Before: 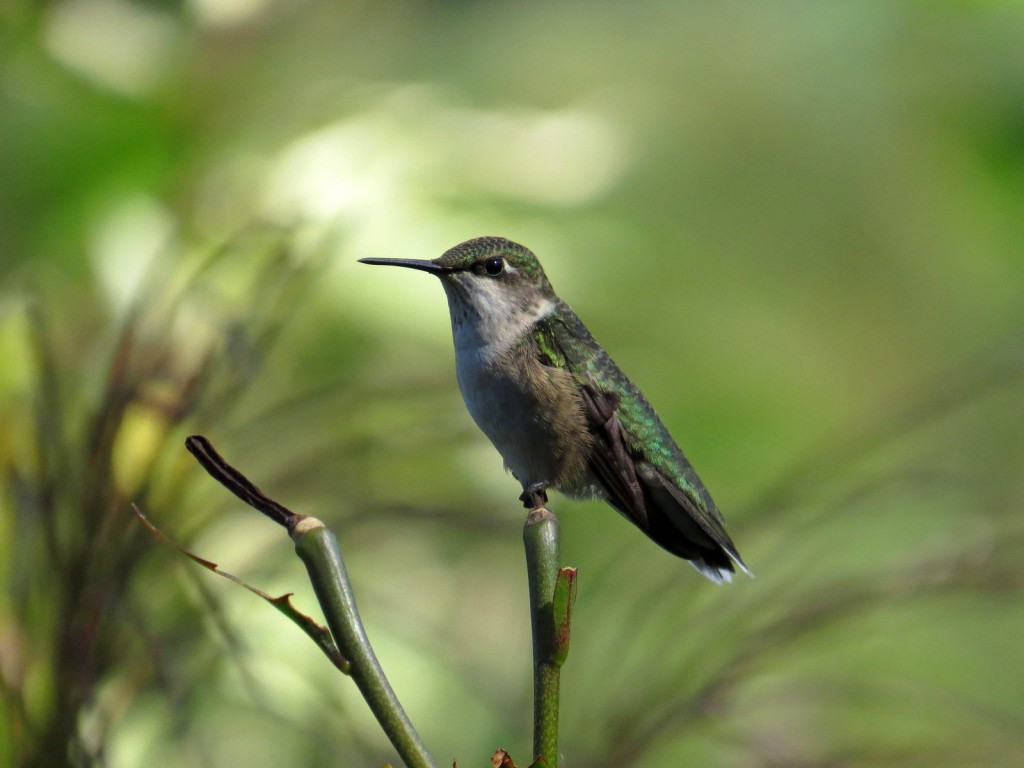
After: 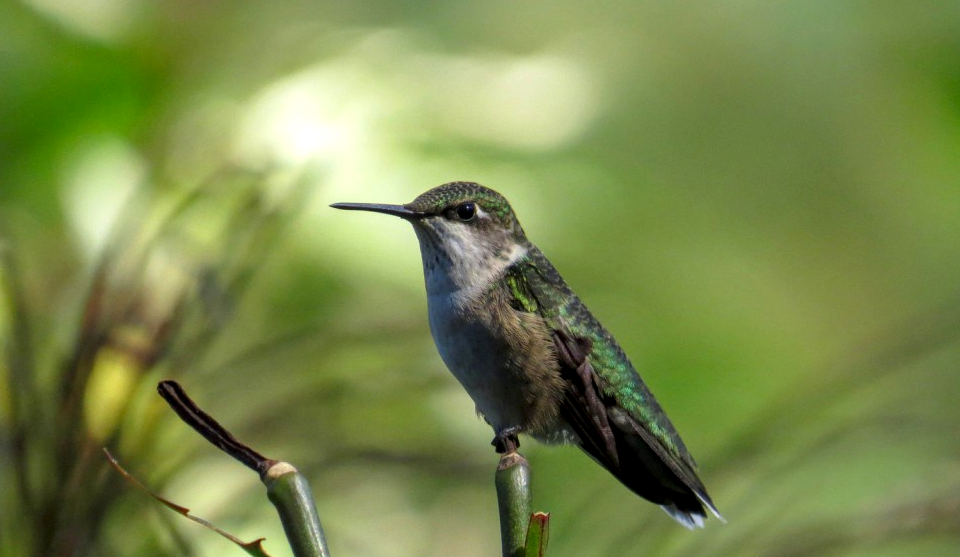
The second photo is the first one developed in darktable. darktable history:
local contrast: on, module defaults
crop: left 2.737%, top 7.287%, right 3.421%, bottom 20.179%
white balance: red 1.004, blue 1.024
color correction: saturation 1.11
